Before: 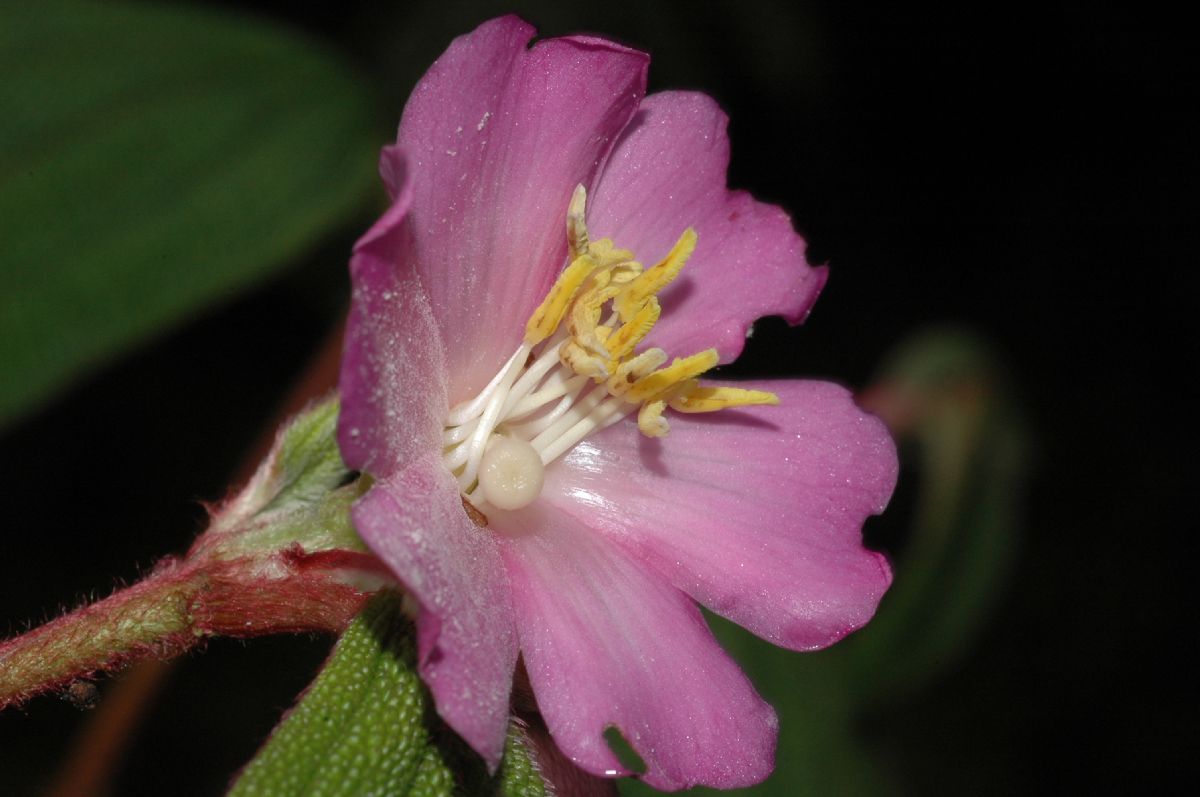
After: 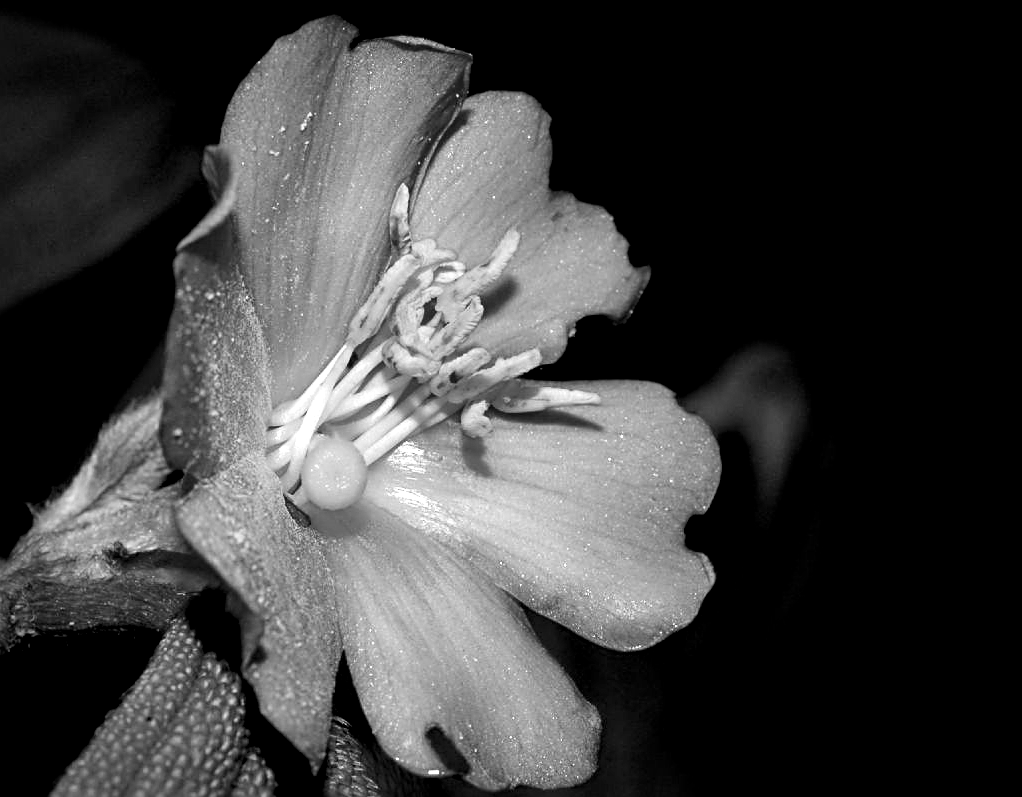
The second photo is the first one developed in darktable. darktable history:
sharpen: radius 3.131
crop and rotate: left 14.813%
exposure: compensate highlight preservation false
local contrast: mode bilateral grid, contrast 25, coarseness 60, detail 152%, midtone range 0.2
color zones: curves: ch0 [(0.002, 0.593) (0.143, 0.417) (0.285, 0.541) (0.455, 0.289) (0.608, 0.327) (0.727, 0.283) (0.869, 0.571) (1, 0.603)]; ch1 [(0, 0) (0.143, 0) (0.286, 0) (0.429, 0) (0.571, 0) (0.714, 0) (0.857, 0)]
filmic rgb: black relative exposure -6.33 EV, white relative exposure 2.79 EV, target black luminance 0%, hardness 4.64, latitude 67.89%, contrast 1.292, shadows ↔ highlights balance -3.2%, color science v6 (2022)
